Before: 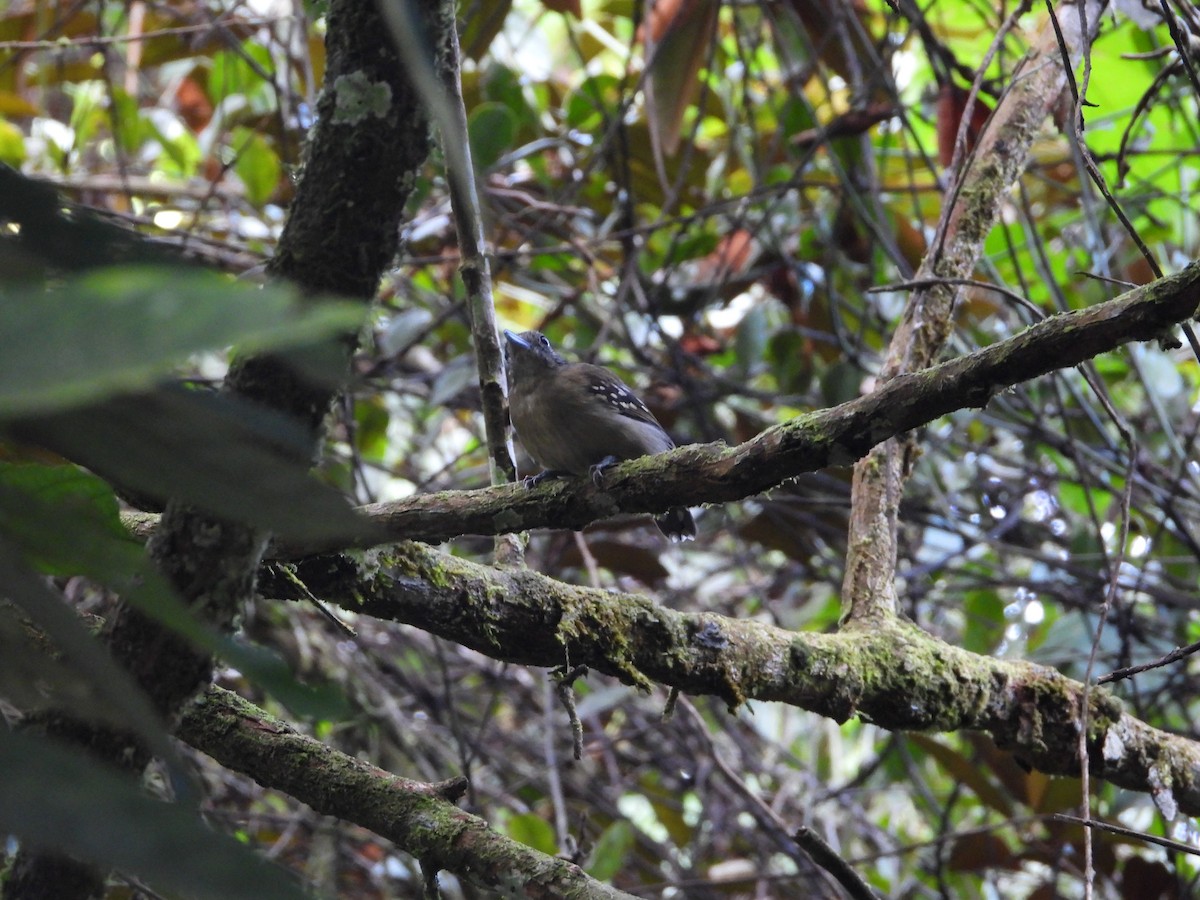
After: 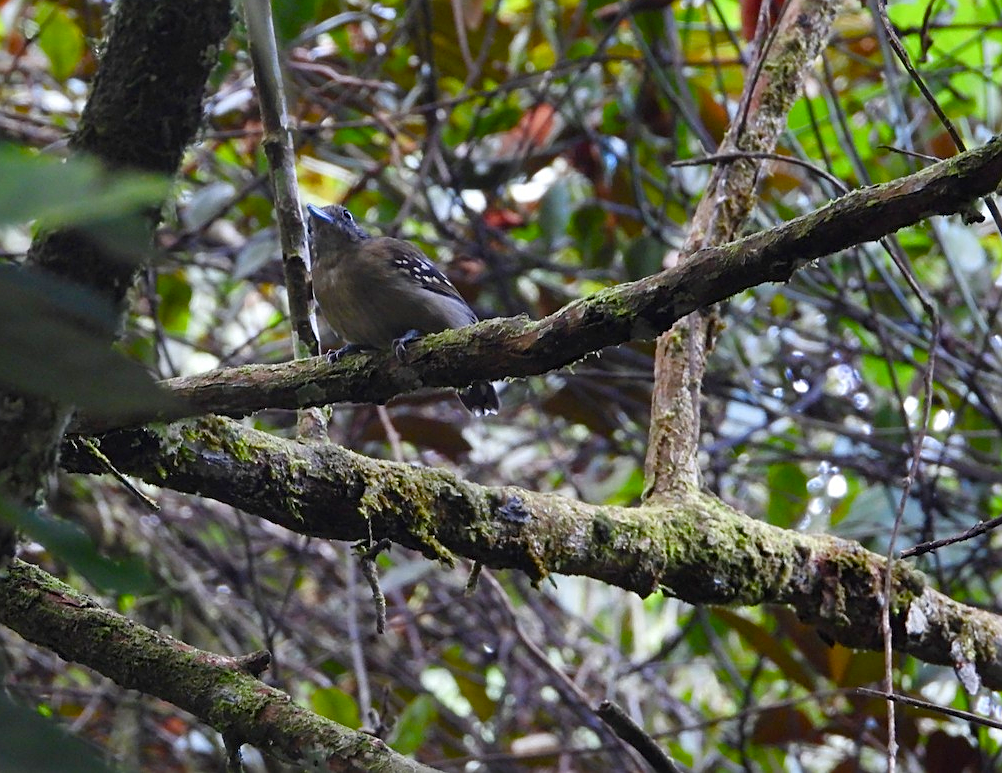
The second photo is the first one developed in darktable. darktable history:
crop: left 16.441%, top 14.07%
color balance rgb: perceptual saturation grading › global saturation 20%, perceptual saturation grading › highlights -24.787%, perceptual saturation grading › shadows 50.439%
sharpen: on, module defaults
